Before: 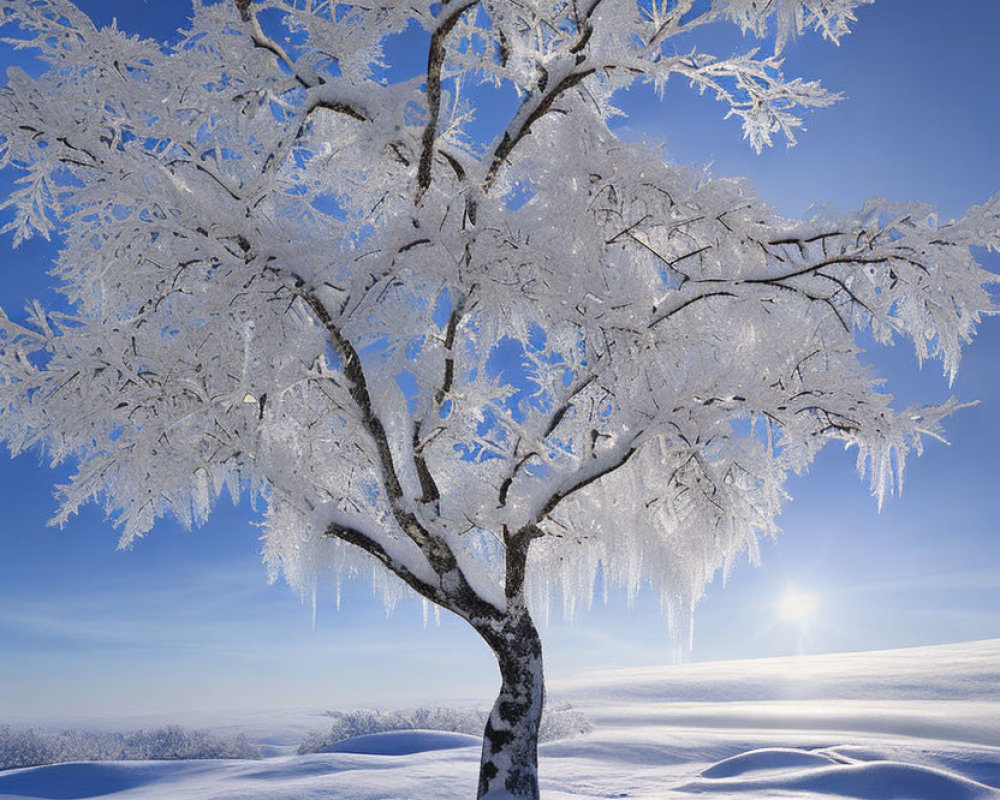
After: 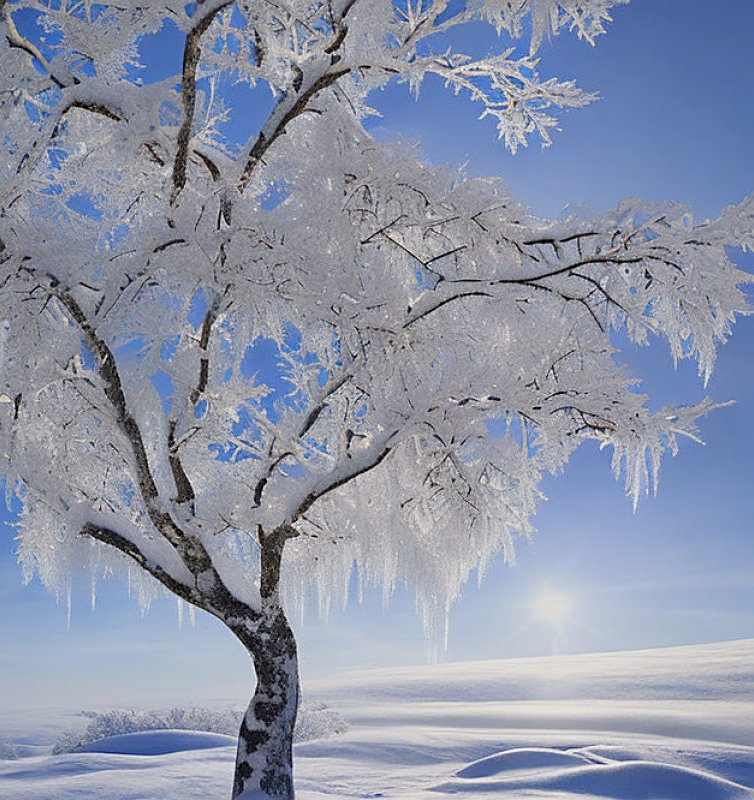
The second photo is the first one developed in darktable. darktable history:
sharpen: on, module defaults
crop and rotate: left 24.6%
color balance rgb: perceptual saturation grading › global saturation -0.31%, global vibrance -8%, contrast -13%, saturation formula JzAzBz (2021)
